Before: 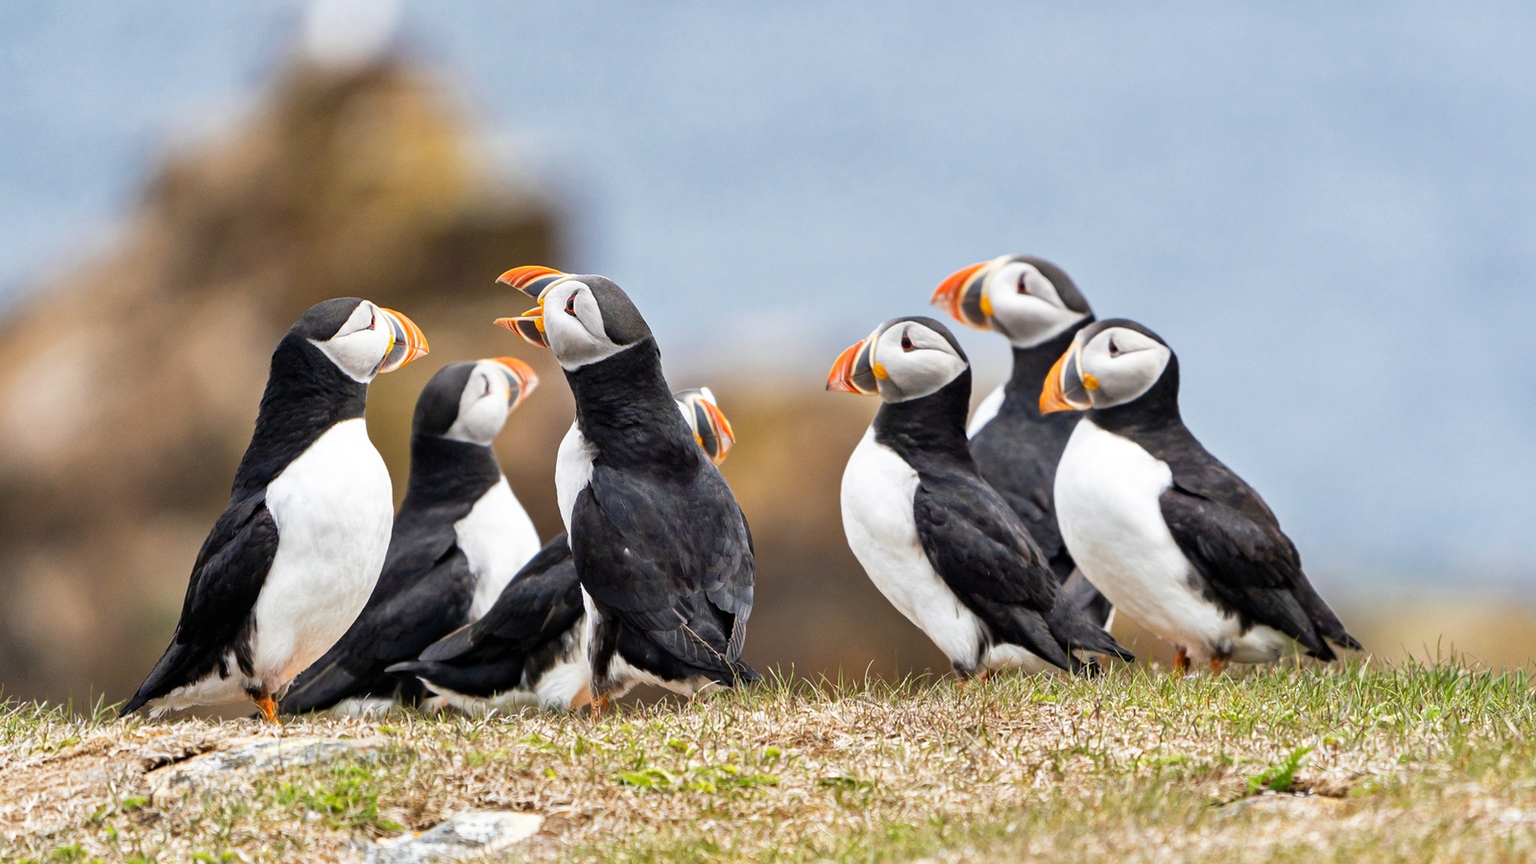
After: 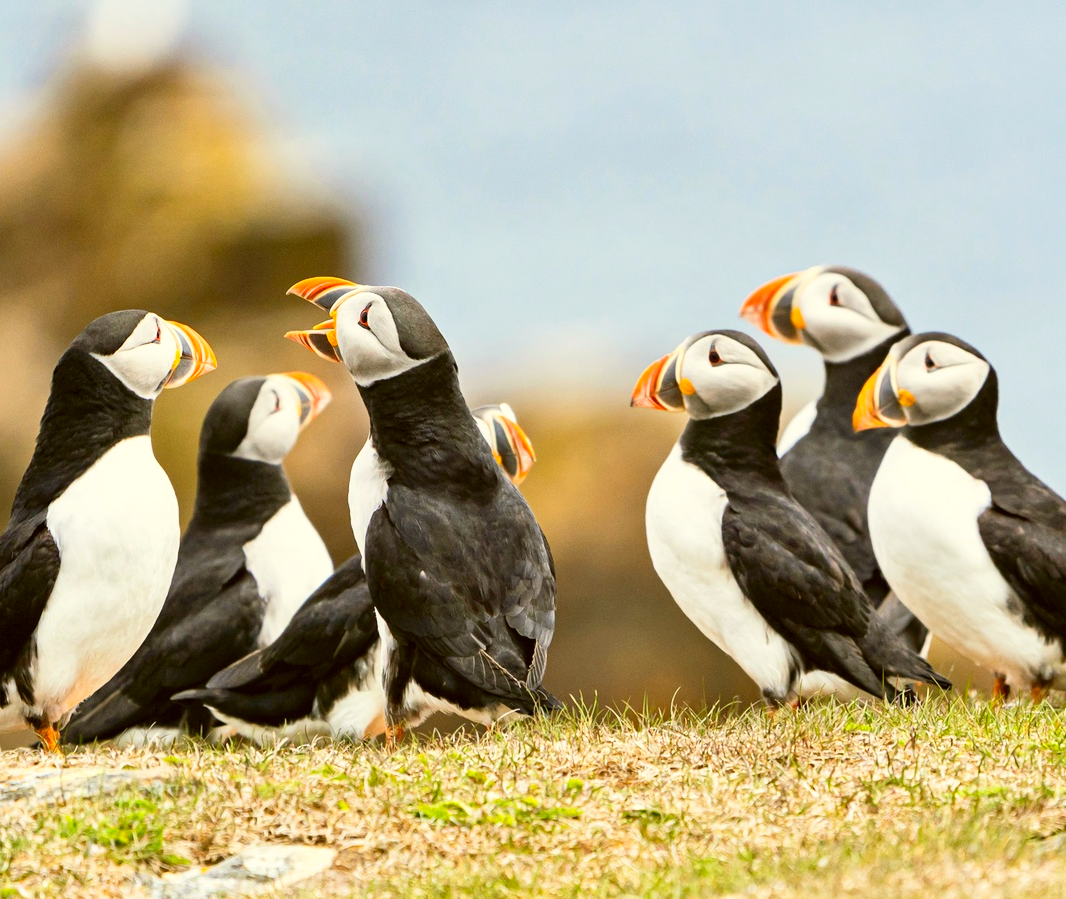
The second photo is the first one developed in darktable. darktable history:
crop and rotate: left 14.436%, right 18.898%
color correction: highlights a* -1.43, highlights b* 10.12, shadows a* 0.395, shadows b* 19.35
contrast brightness saturation: contrast 0.2, brightness 0.16, saturation 0.22
